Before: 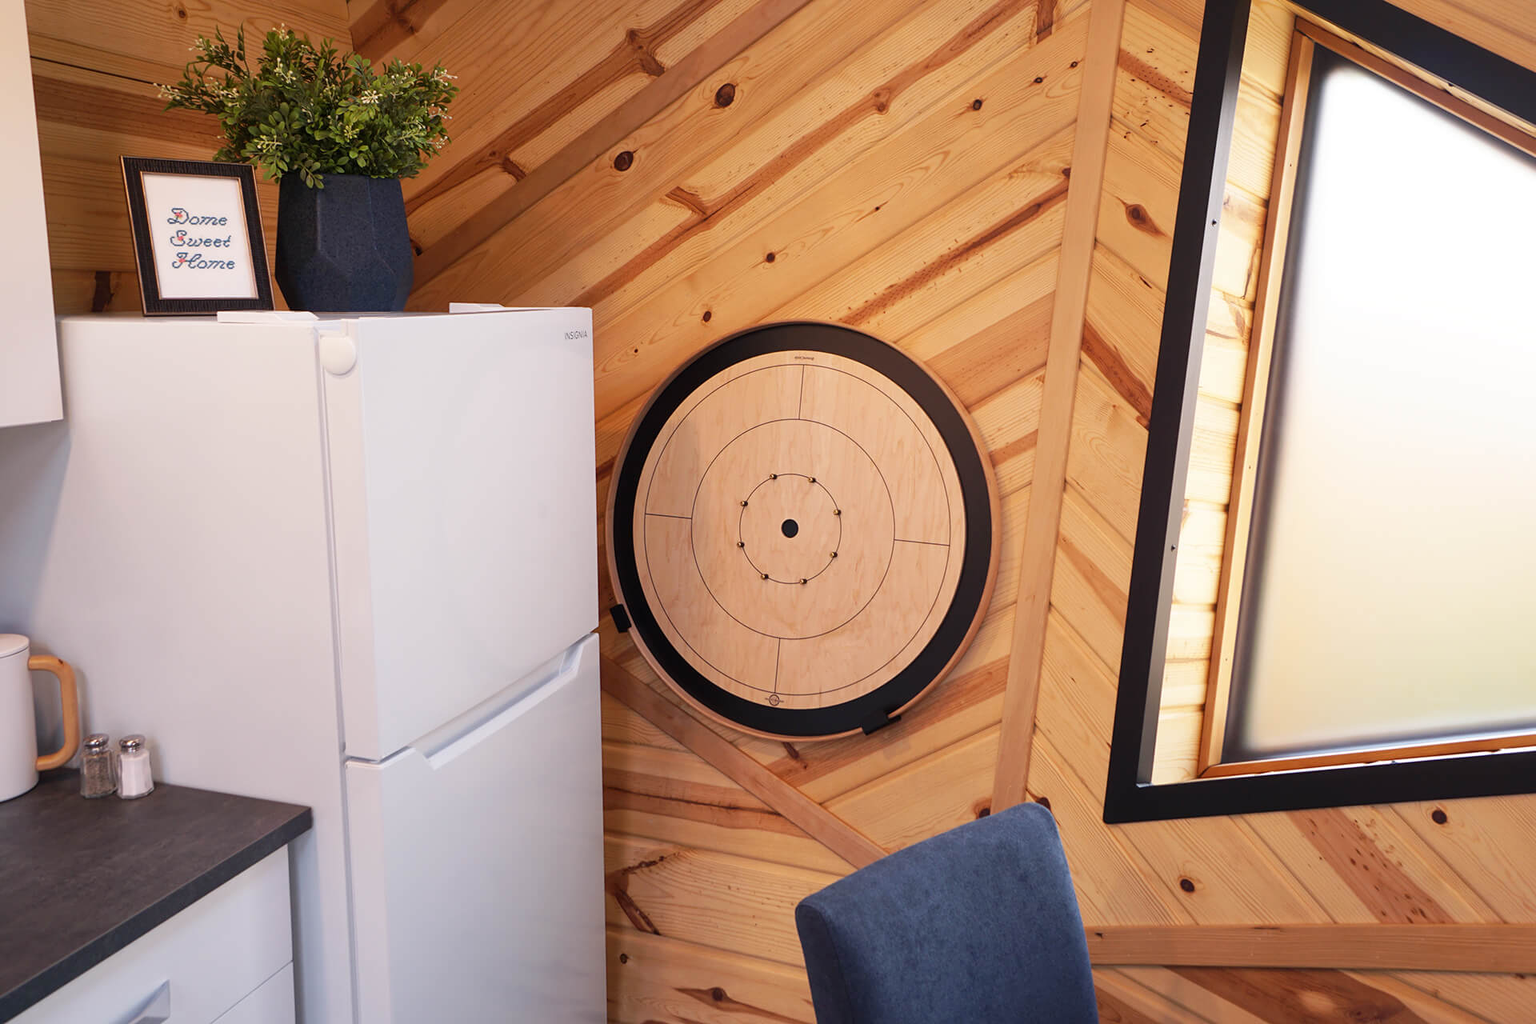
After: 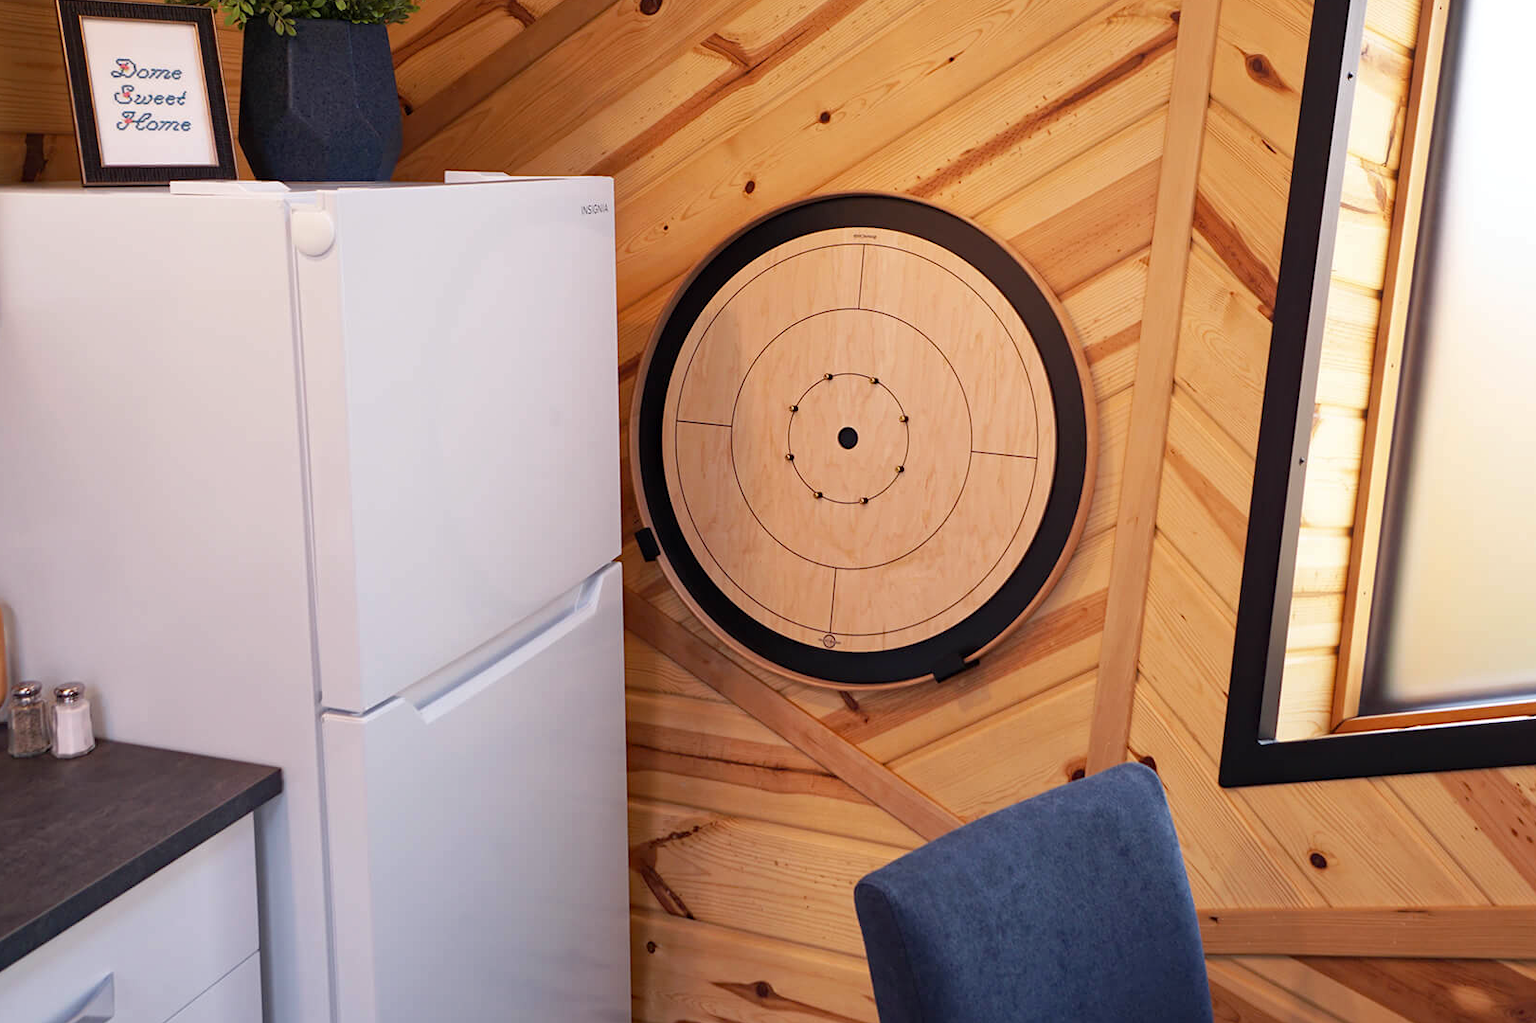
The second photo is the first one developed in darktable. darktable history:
crop and rotate: left 4.842%, top 15.51%, right 10.668%
haze removal: compatibility mode true, adaptive false
